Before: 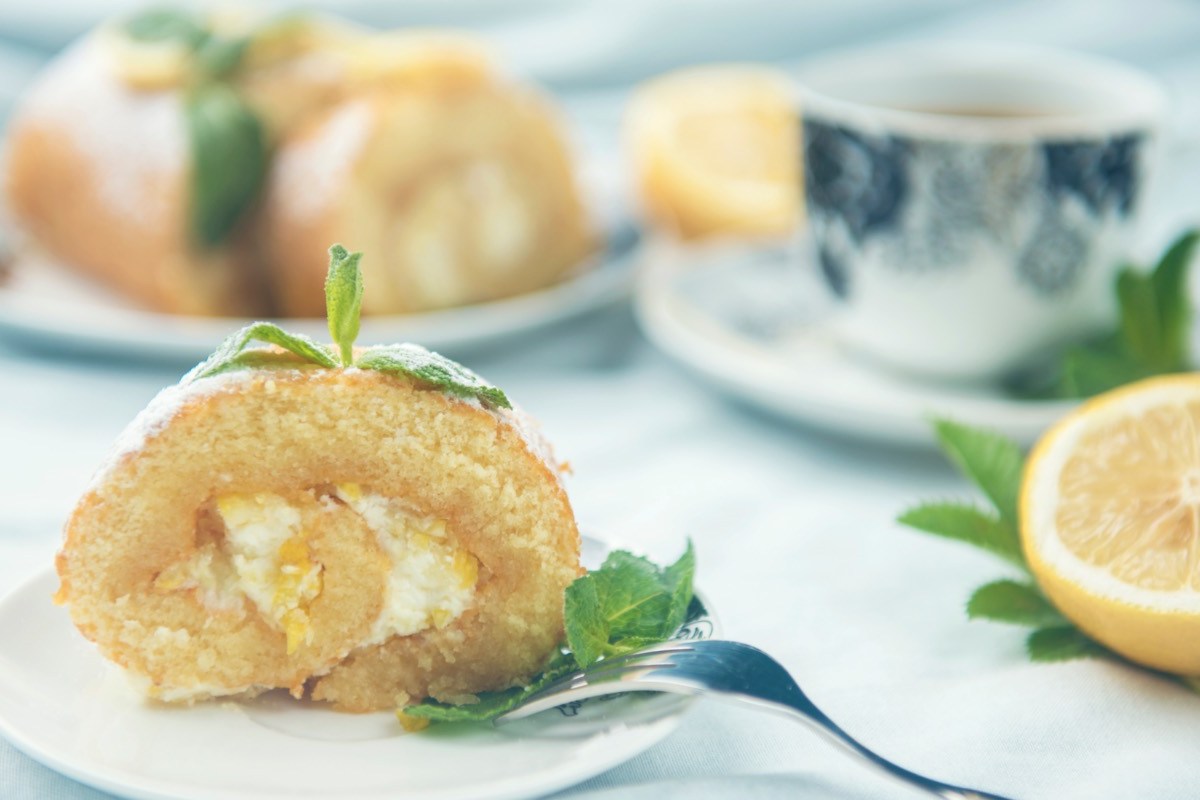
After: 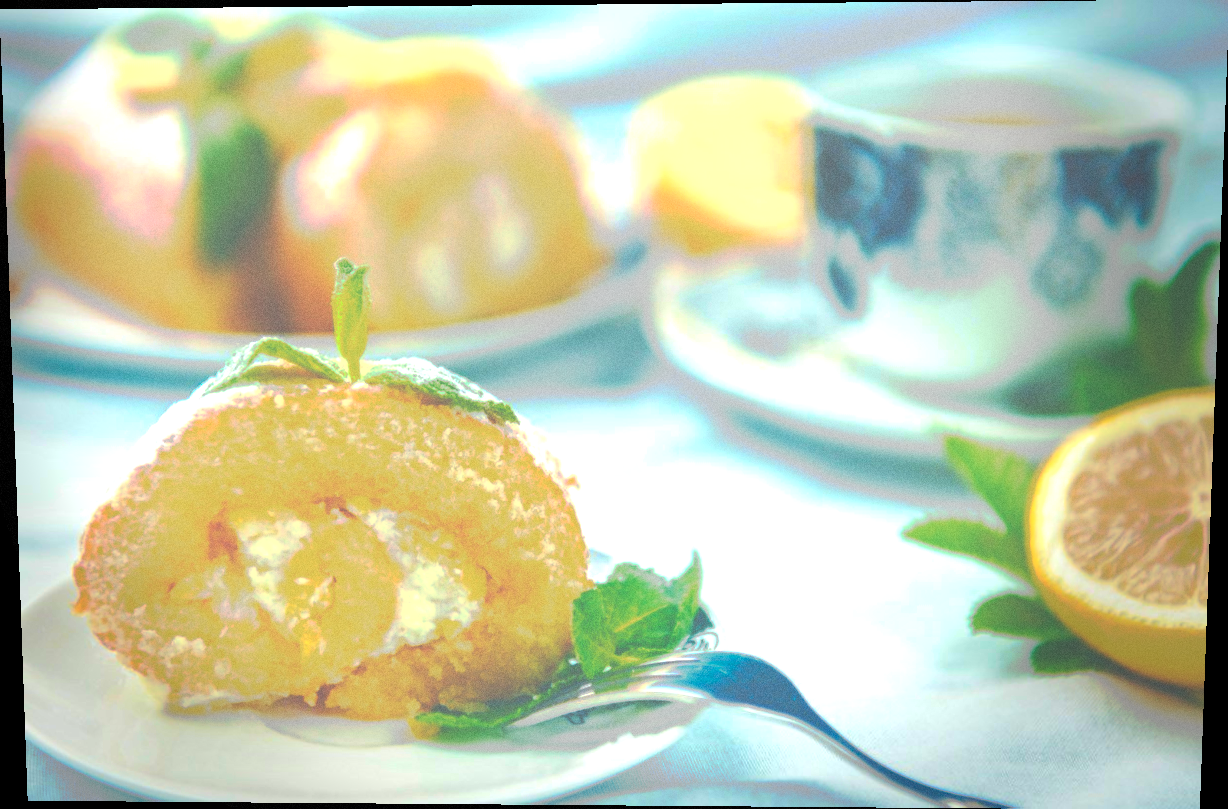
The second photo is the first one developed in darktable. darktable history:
tone curve: curves: ch0 [(0, 0) (0.003, 0.449) (0.011, 0.449) (0.025, 0.449) (0.044, 0.45) (0.069, 0.453) (0.1, 0.453) (0.136, 0.455) (0.177, 0.458) (0.224, 0.462) (0.277, 0.47) (0.335, 0.491) (0.399, 0.522) (0.468, 0.561) (0.543, 0.619) (0.623, 0.69) (0.709, 0.756) (0.801, 0.802) (0.898, 0.825) (1, 1)], preserve colors none
vignetting: fall-off start 68.33%, fall-off radius 30%, saturation 0.042, center (-0.066, -0.311), width/height ratio 0.992, shape 0.85, dithering 8-bit output
color balance rgb: linear chroma grading › shadows 10%, linear chroma grading › highlights 10%, linear chroma grading › global chroma 15%, linear chroma grading › mid-tones 15%, perceptual saturation grading › global saturation 40%, perceptual saturation grading › highlights -25%, perceptual saturation grading › mid-tones 35%, perceptual saturation grading › shadows 35%, perceptual brilliance grading › global brilliance 11.29%, global vibrance 11.29%
grain: coarseness 0.09 ISO
rotate and perspective: lens shift (vertical) 0.048, lens shift (horizontal) -0.024, automatic cropping off
